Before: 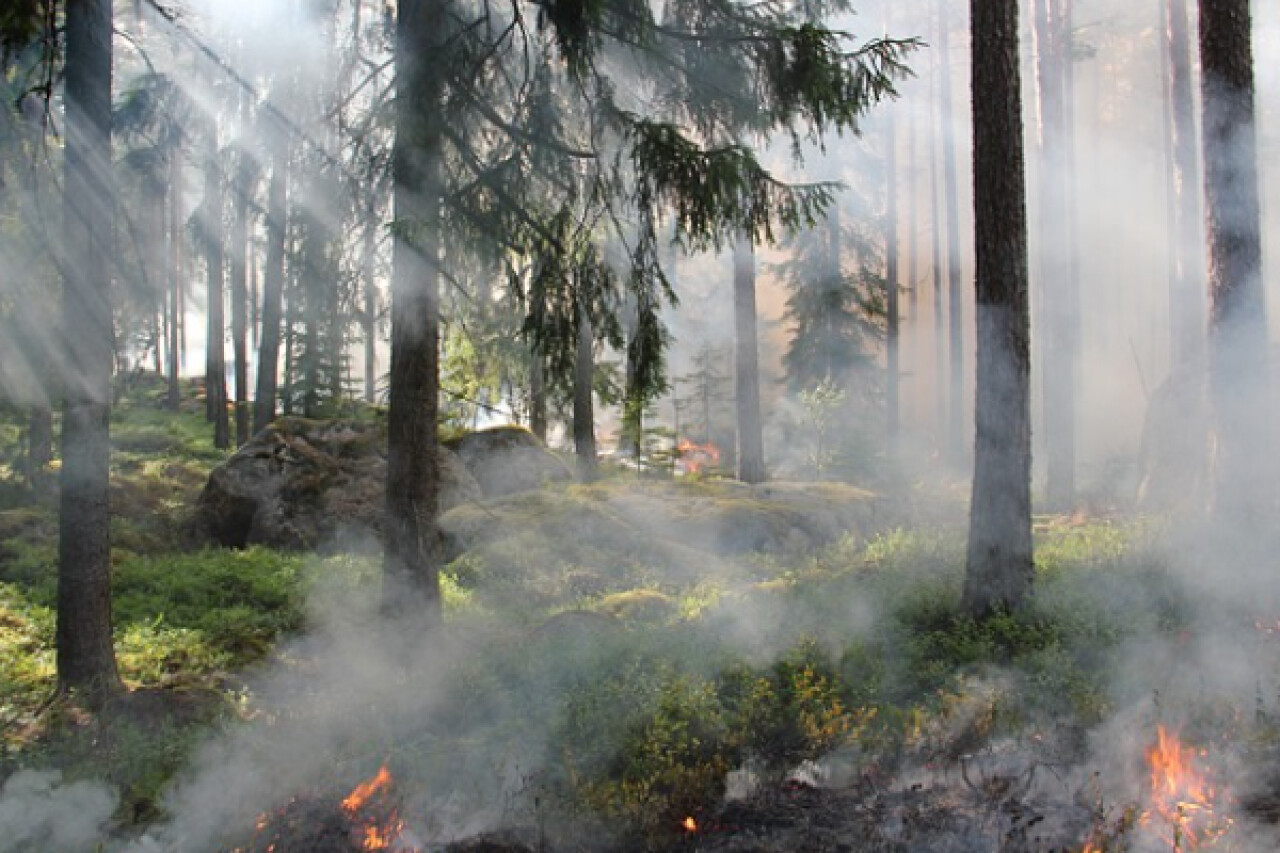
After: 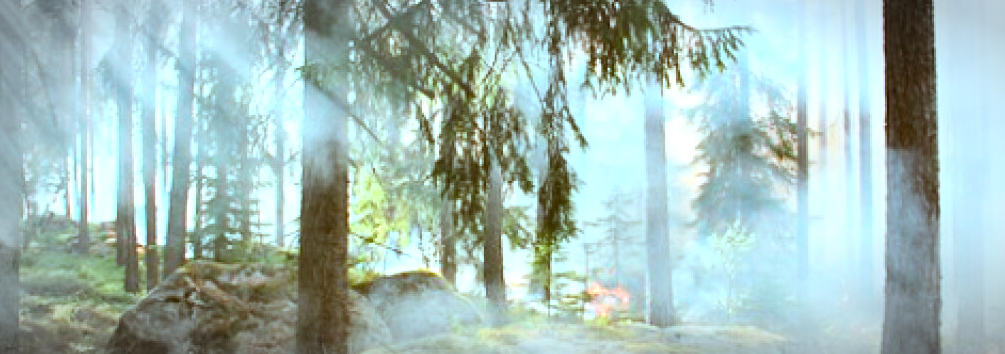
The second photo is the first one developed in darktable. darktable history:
color balance rgb: perceptual saturation grading › global saturation 25%, global vibrance 10%
contrast brightness saturation: contrast 0.14, brightness 0.21
vignetting: automatic ratio true
color correction: highlights a* -14.62, highlights b* -16.22, shadows a* 10.12, shadows b* 29.4
exposure: exposure 1 EV, compensate highlight preservation false
shadows and highlights: shadows 32, highlights -32, soften with gaussian
crop: left 7.036%, top 18.398%, right 14.379%, bottom 40.043%
